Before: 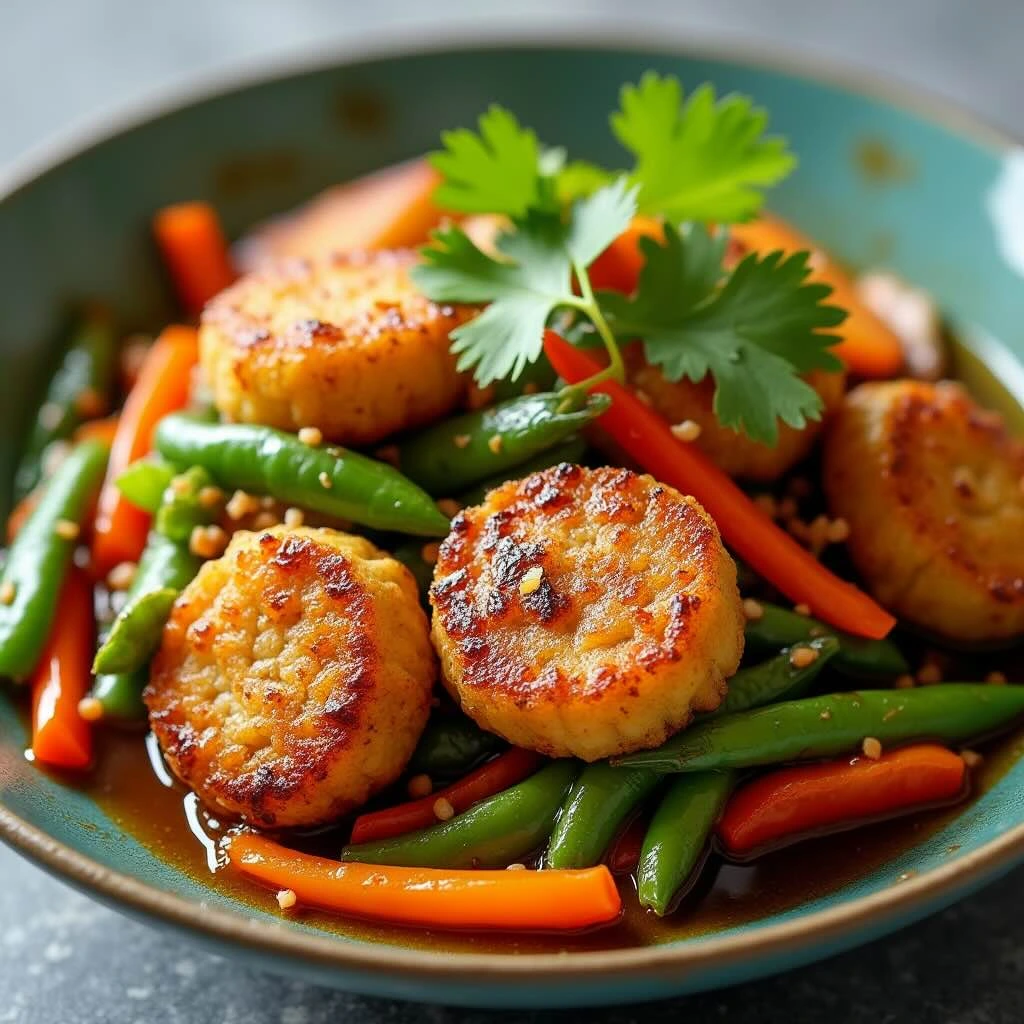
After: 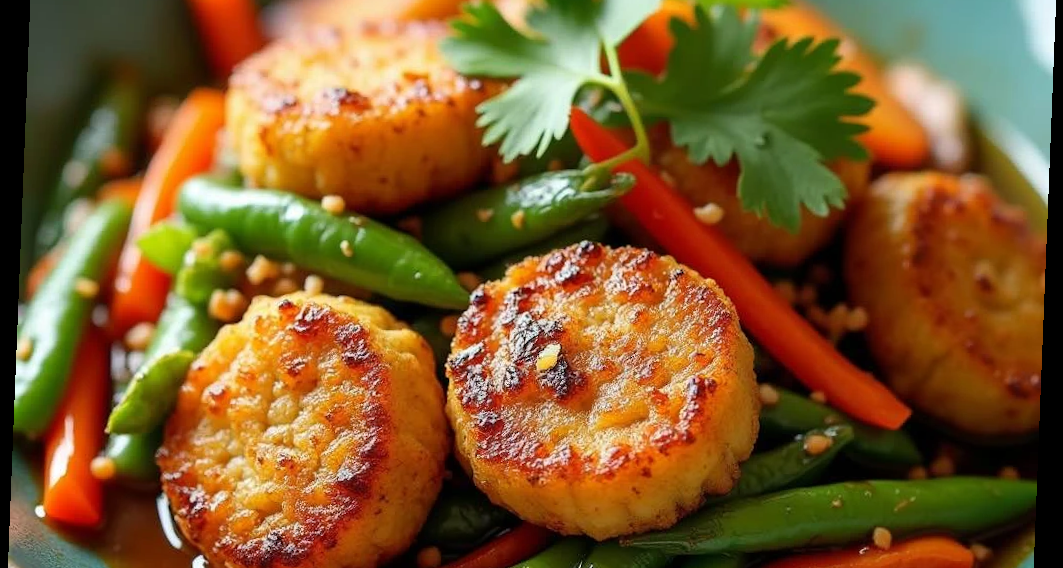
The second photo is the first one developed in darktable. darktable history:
crop and rotate: top 23.043%, bottom 23.437%
rotate and perspective: rotation 2.27°, automatic cropping off
